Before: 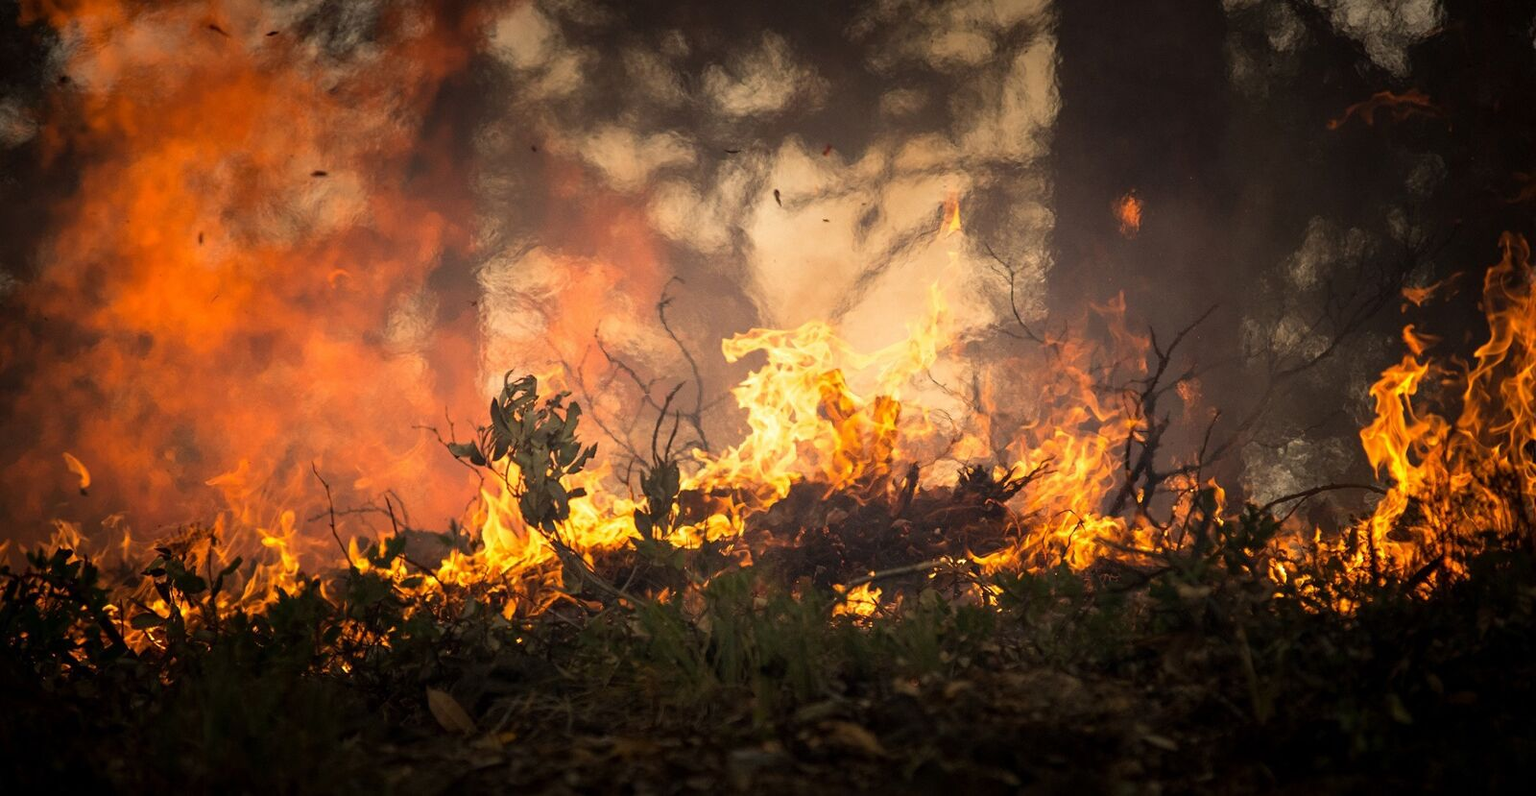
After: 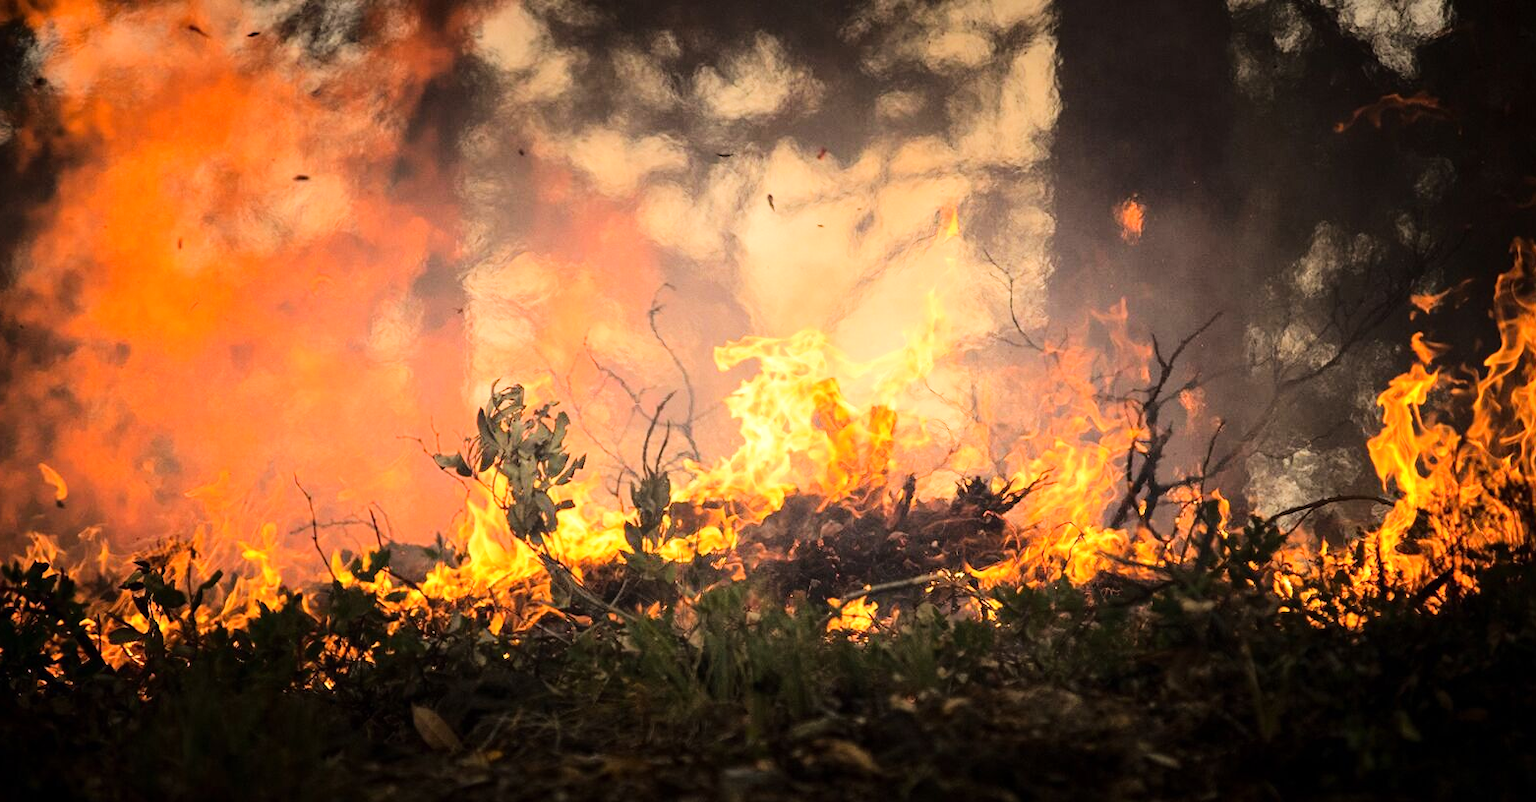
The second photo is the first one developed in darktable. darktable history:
tone equalizer: -7 EV 0.156 EV, -6 EV 0.631 EV, -5 EV 1.17 EV, -4 EV 1.34 EV, -3 EV 1.16 EV, -2 EV 0.6 EV, -1 EV 0.165 EV, edges refinement/feathering 500, mask exposure compensation -1.57 EV, preserve details no
crop and rotate: left 1.736%, right 0.583%, bottom 1.528%
